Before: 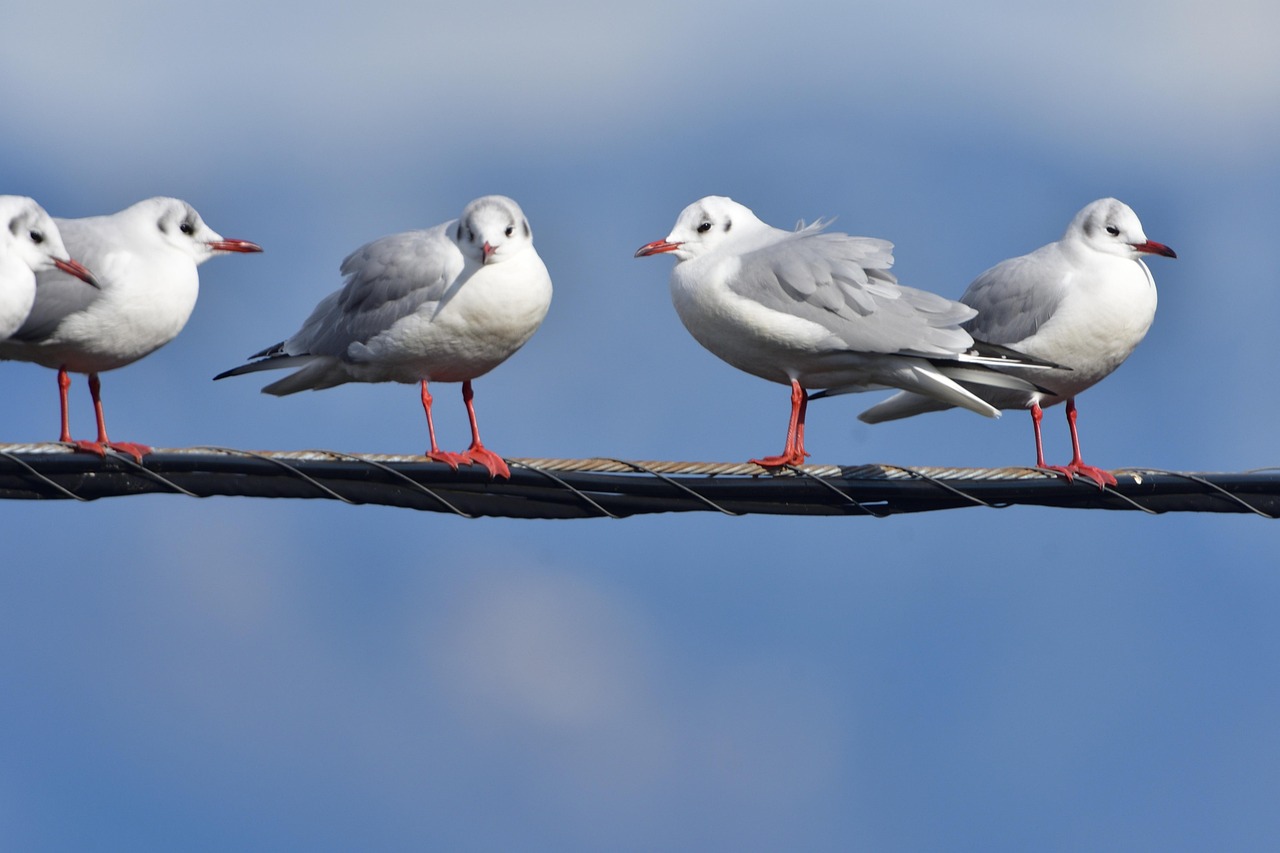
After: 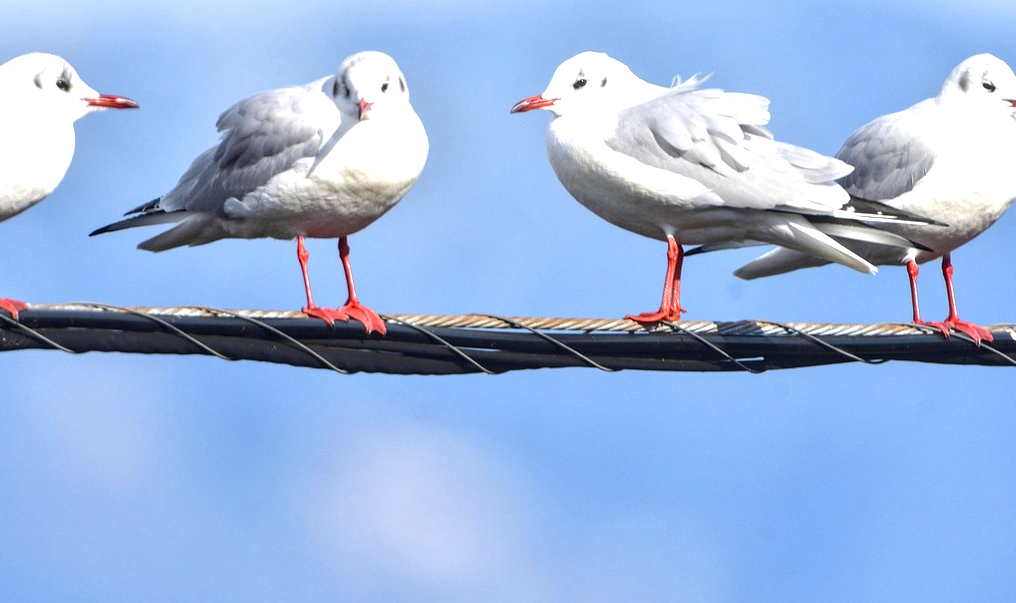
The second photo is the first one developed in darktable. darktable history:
crop: left 9.712%, top 16.928%, right 10.845%, bottom 12.332%
exposure: black level correction 0.001, exposure 1.116 EV, compensate highlight preservation false
local contrast: on, module defaults
